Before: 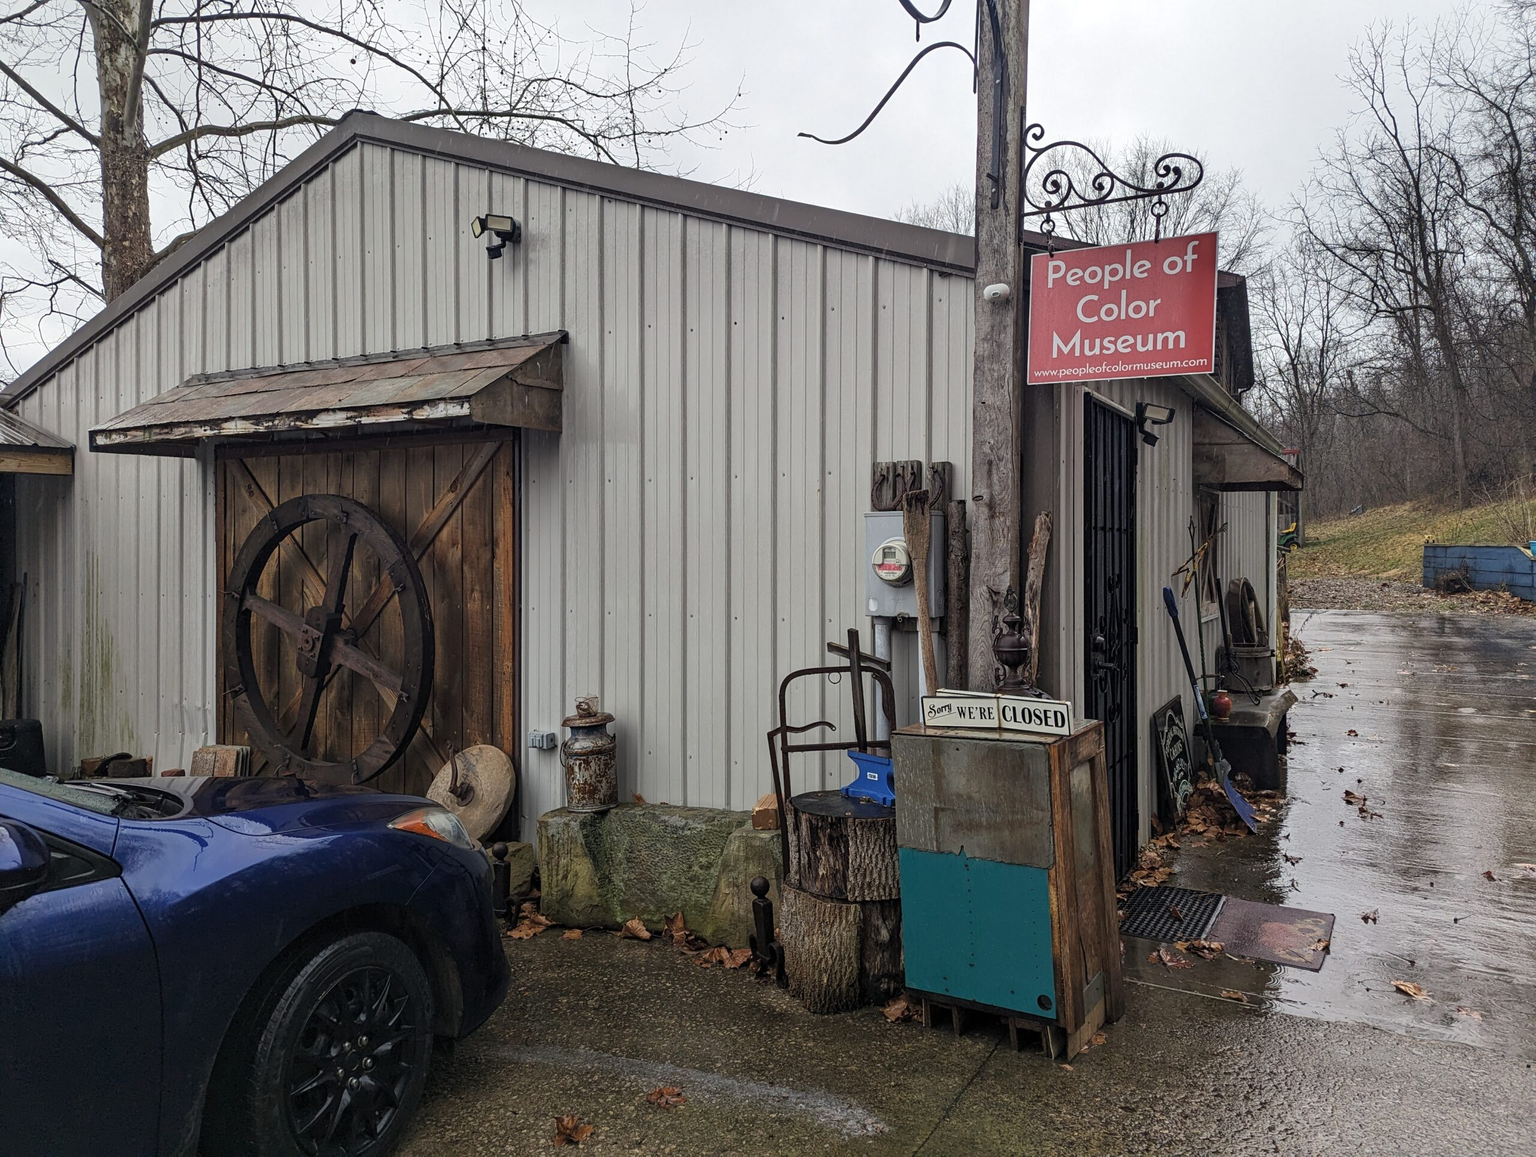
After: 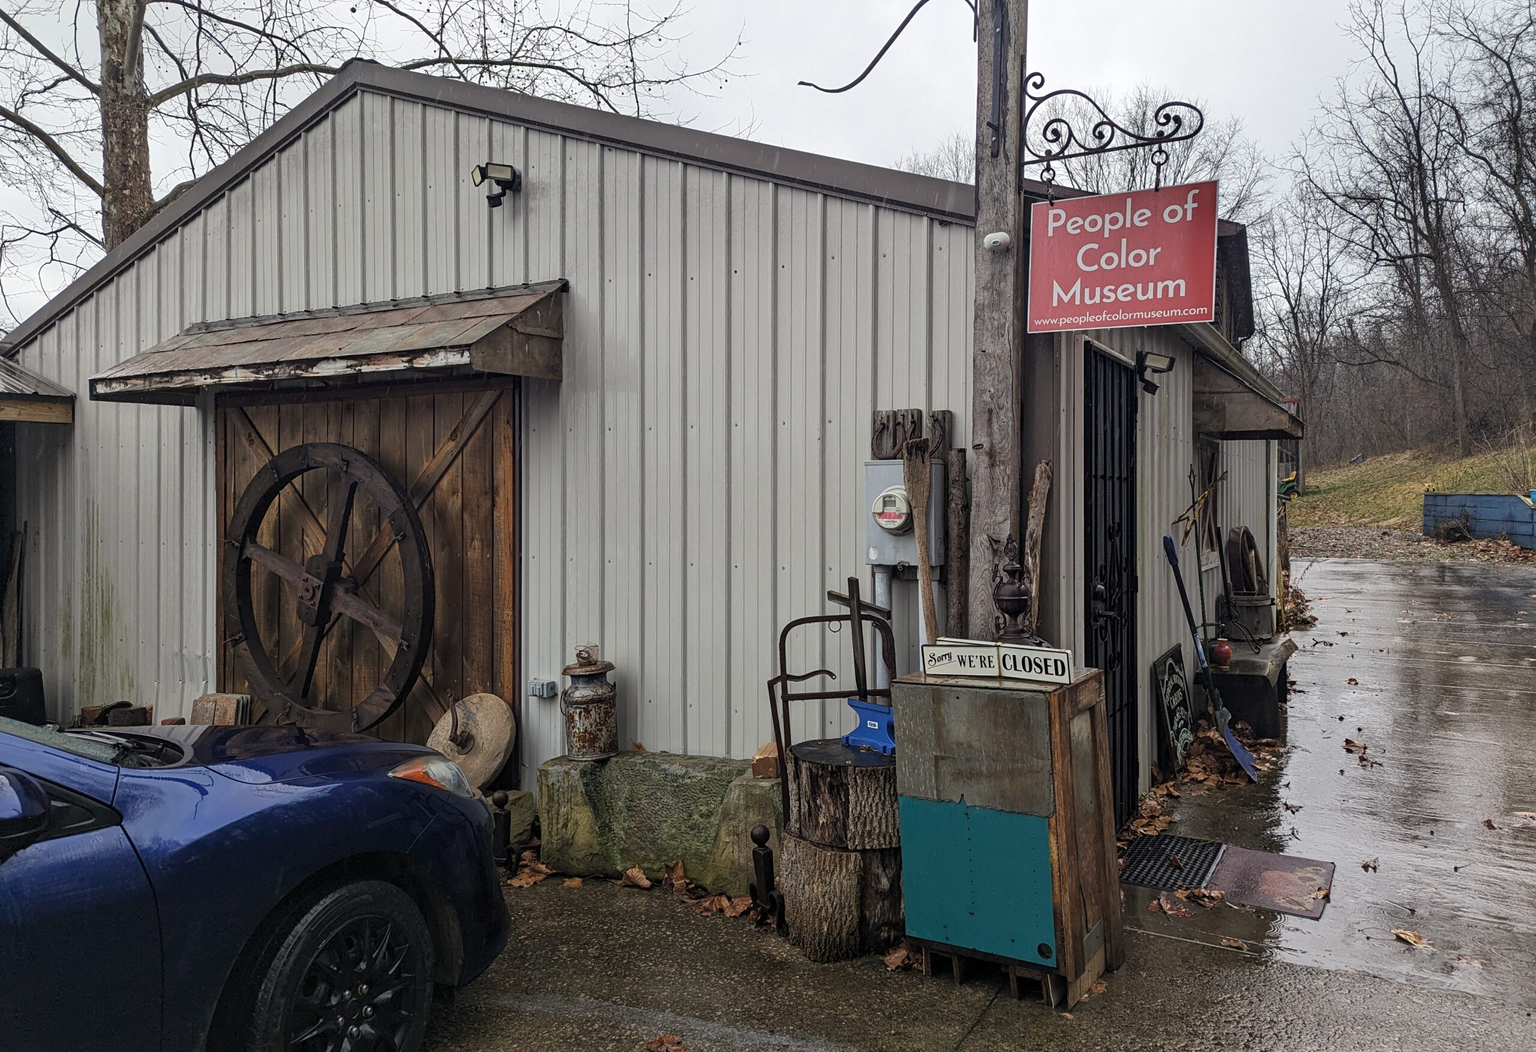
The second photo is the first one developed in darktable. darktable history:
crop and rotate: top 4.511%, bottom 4.511%
